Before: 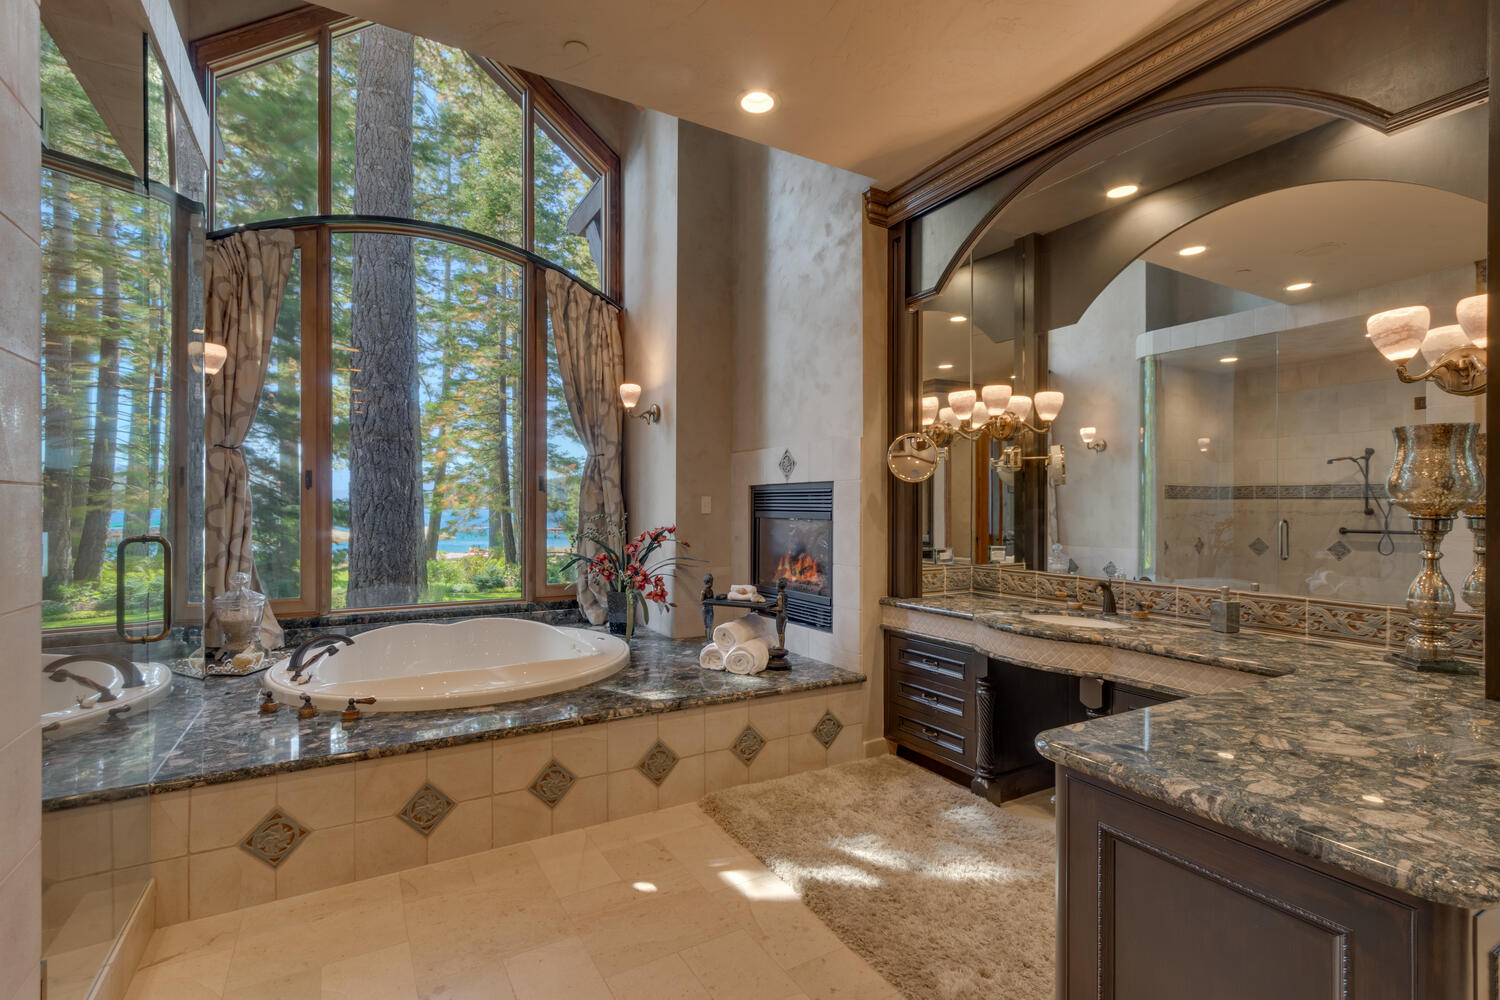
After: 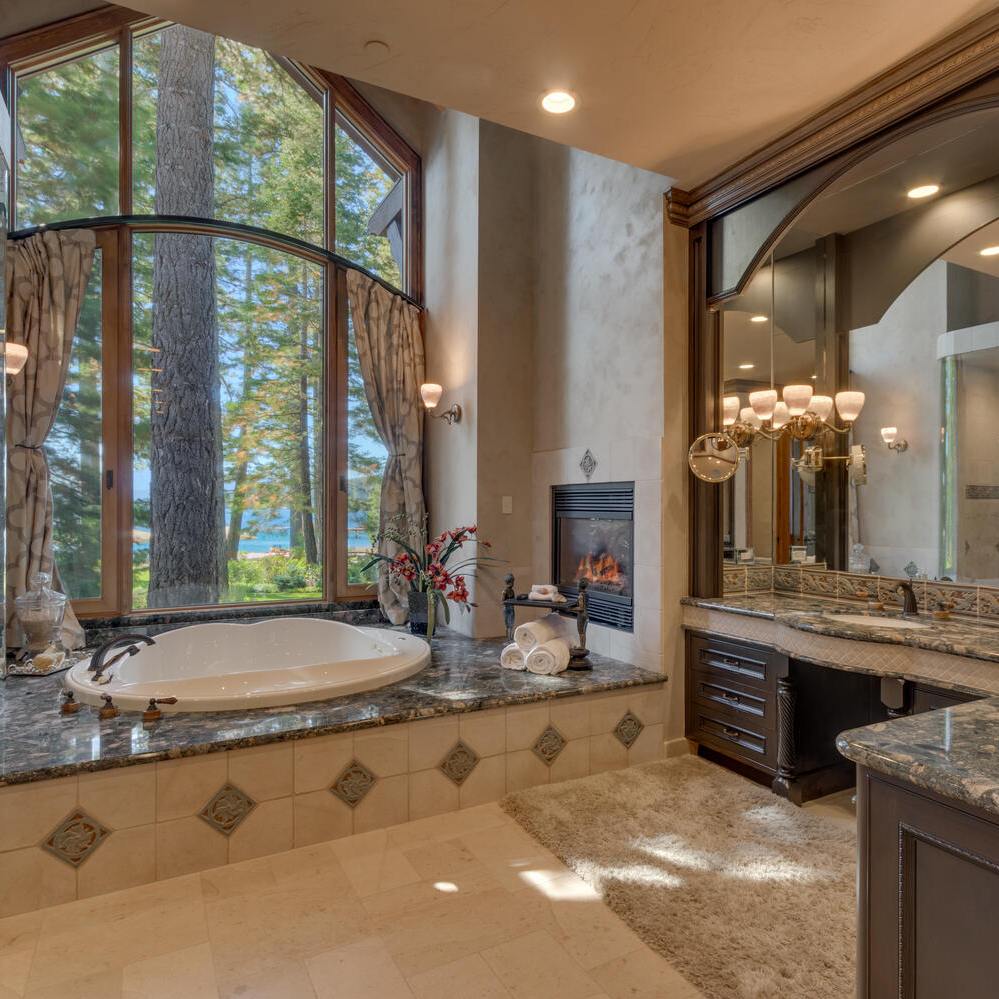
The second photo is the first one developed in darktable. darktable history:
crop and rotate: left 13.35%, right 20.015%
